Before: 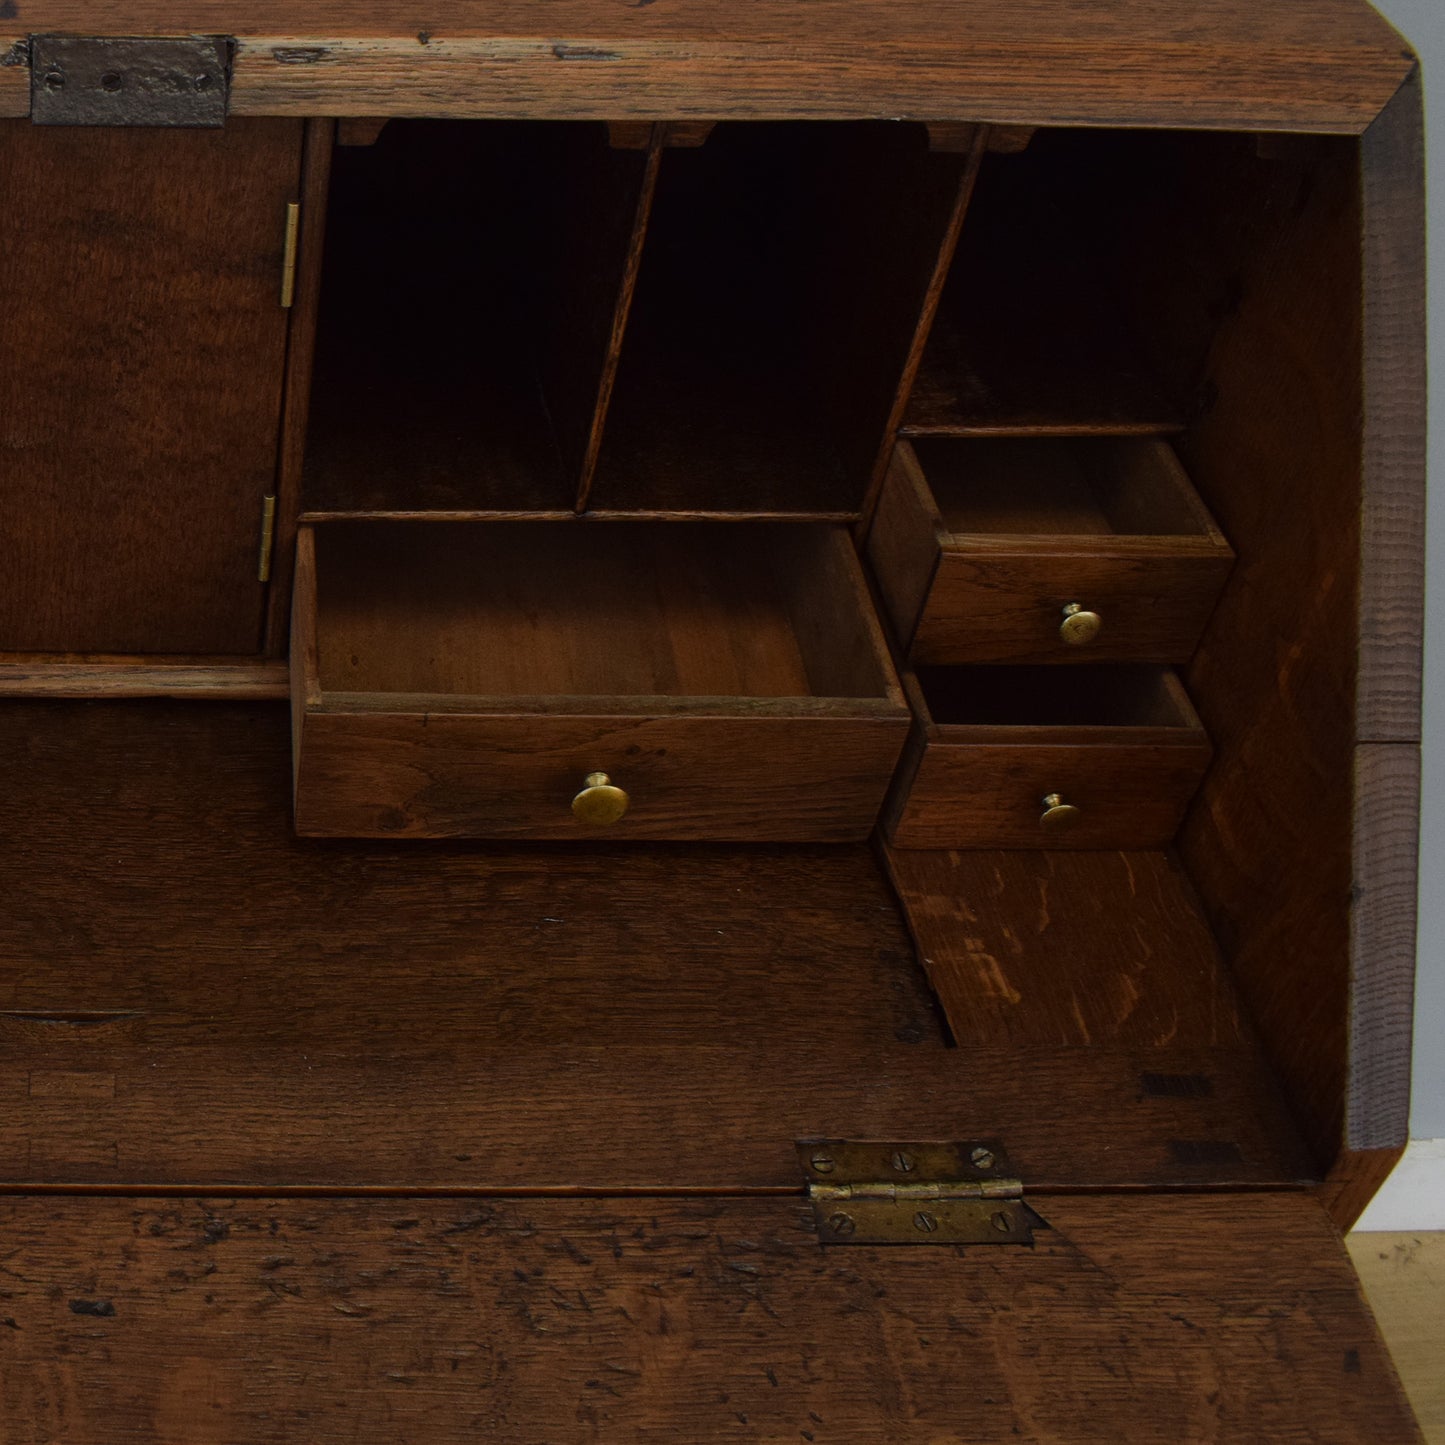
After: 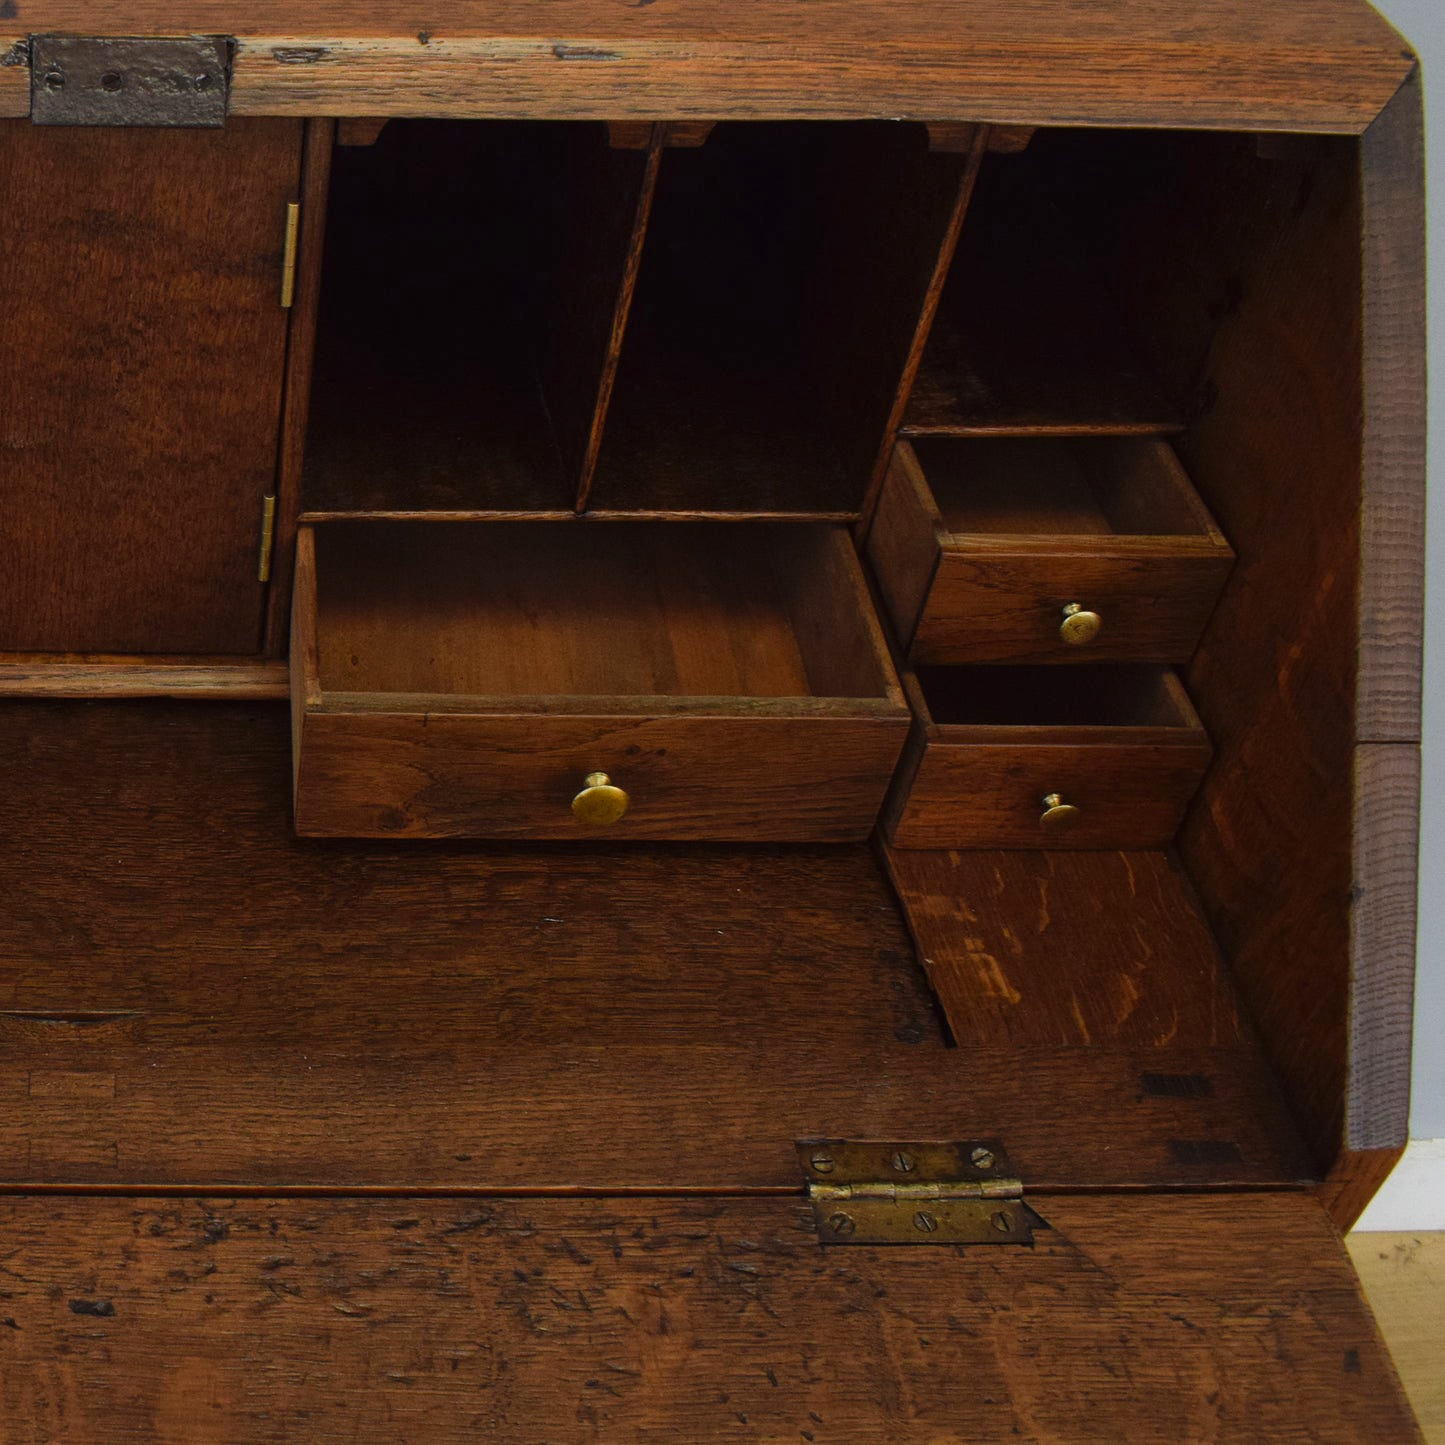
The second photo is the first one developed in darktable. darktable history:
contrast brightness saturation: contrast 0.074, brightness 0.079, saturation 0.18
tone equalizer: on, module defaults
tone curve: curves: ch0 [(0, 0) (0.765, 0.816) (1, 1)]; ch1 [(0, 0) (0.425, 0.464) (0.5, 0.5) (0.531, 0.522) (0.588, 0.575) (0.994, 0.939)]; ch2 [(0, 0) (0.398, 0.435) (0.455, 0.481) (0.501, 0.504) (0.529, 0.544) (0.584, 0.585) (1, 0.911)], preserve colors none
